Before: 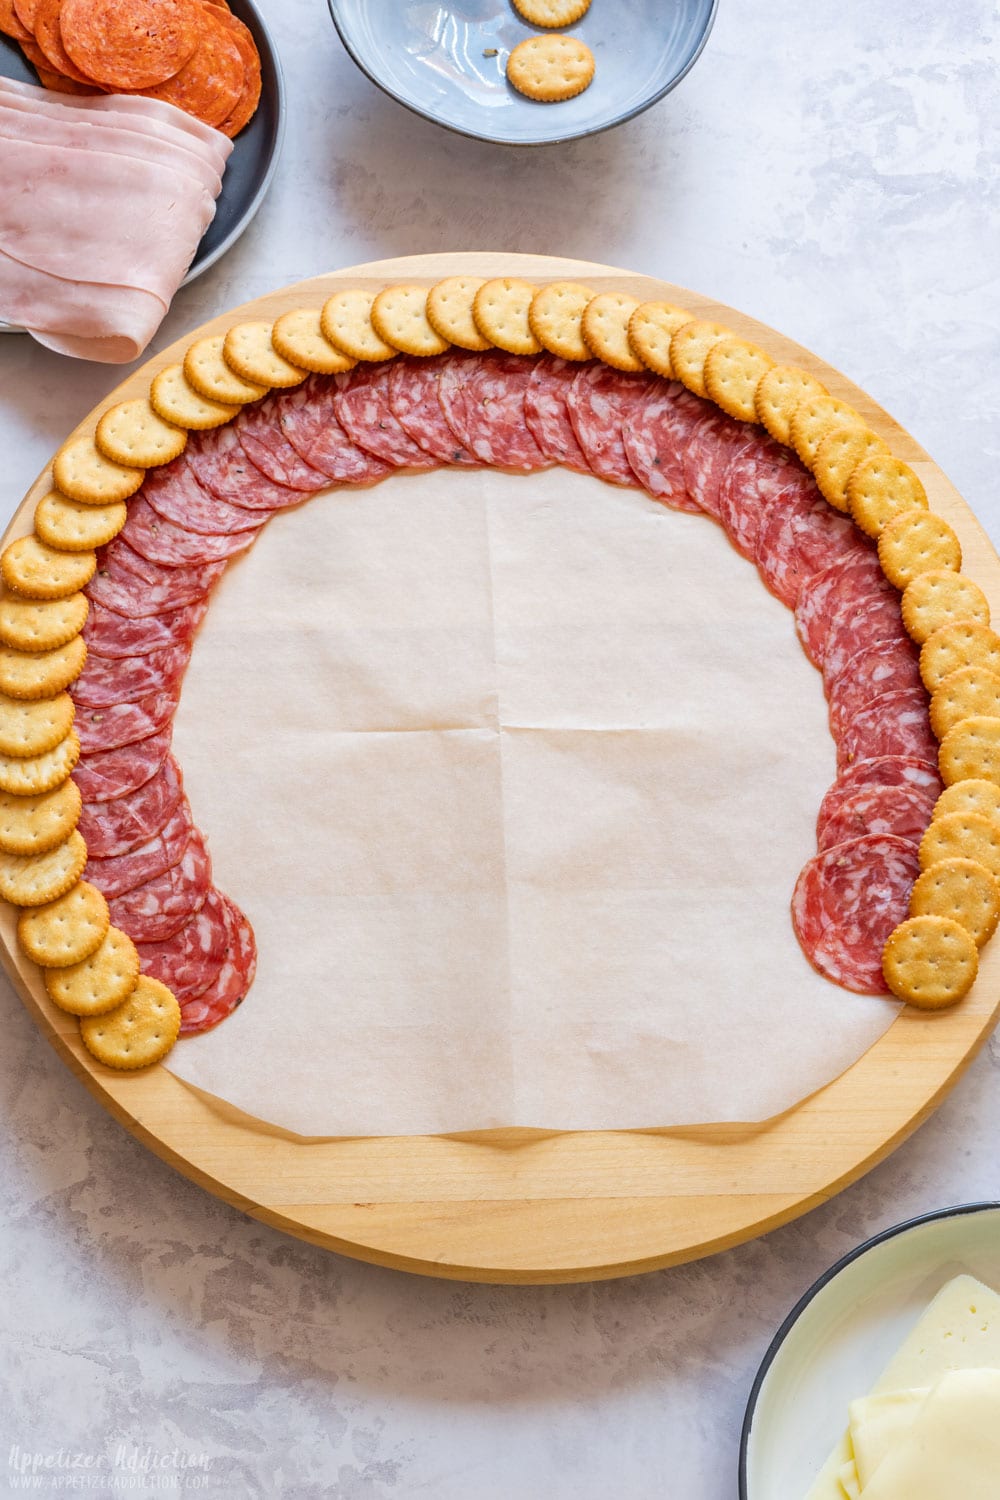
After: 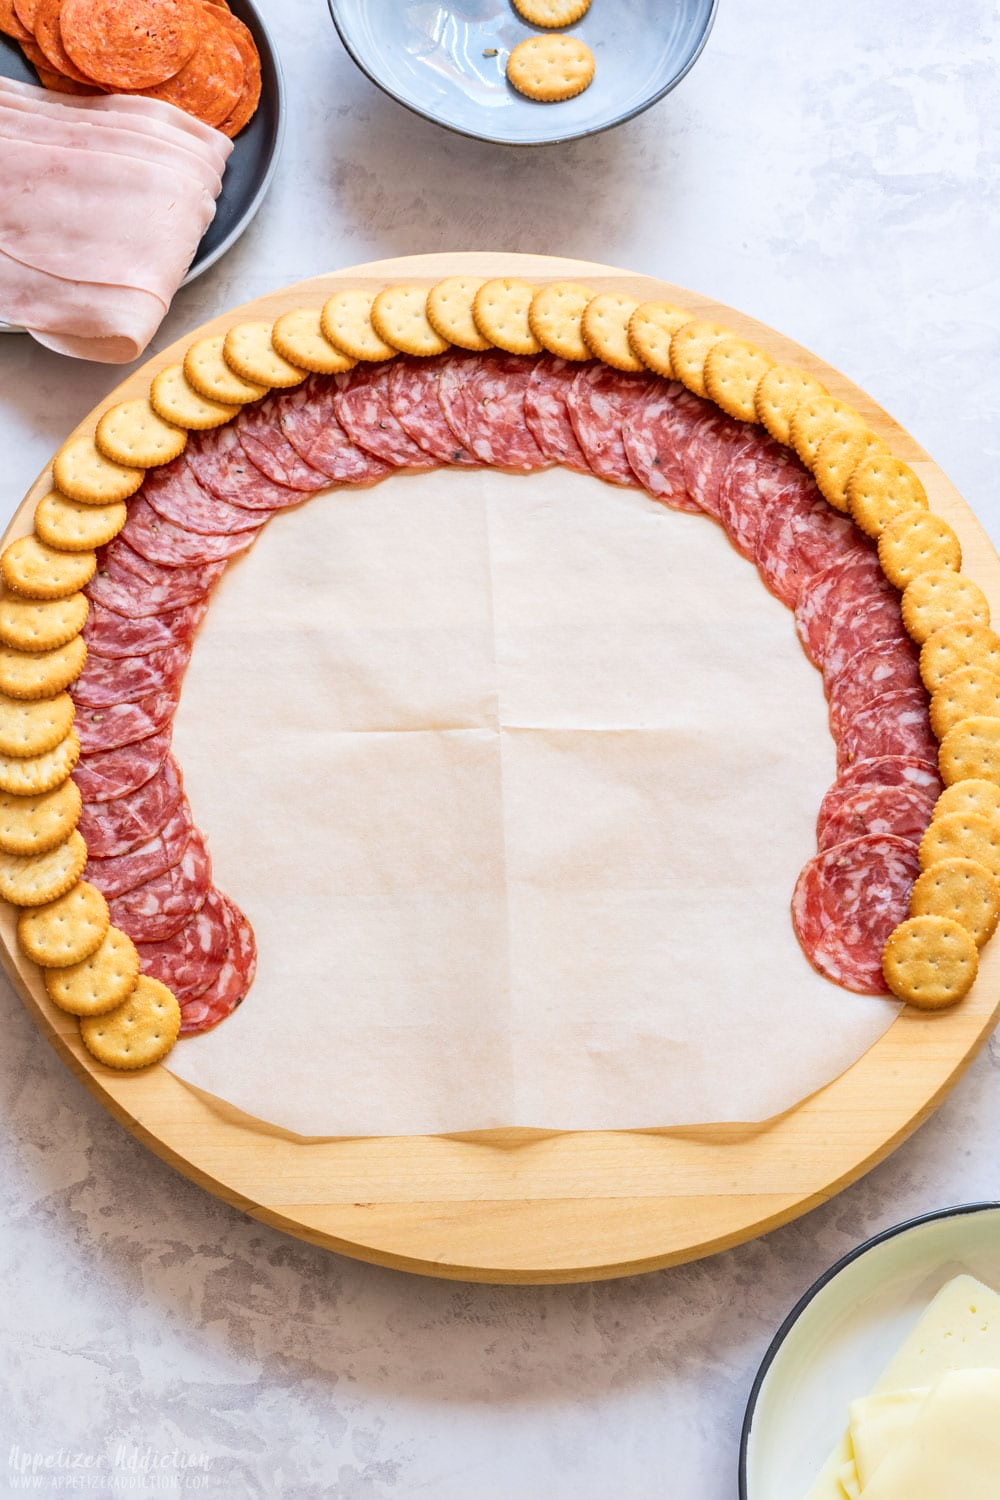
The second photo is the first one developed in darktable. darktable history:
contrast brightness saturation: contrast 0.151, brightness 0.05
